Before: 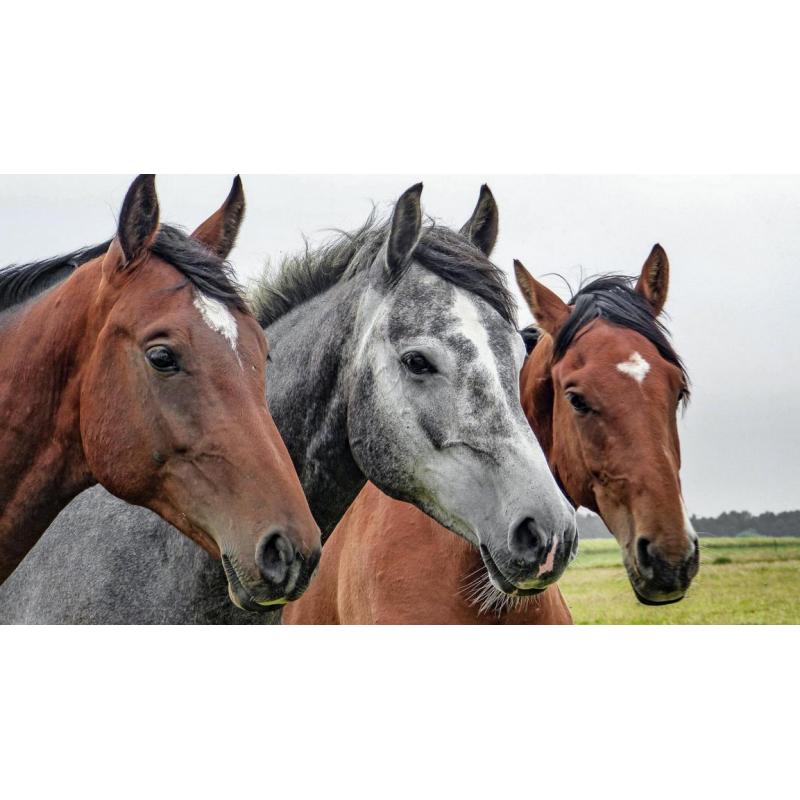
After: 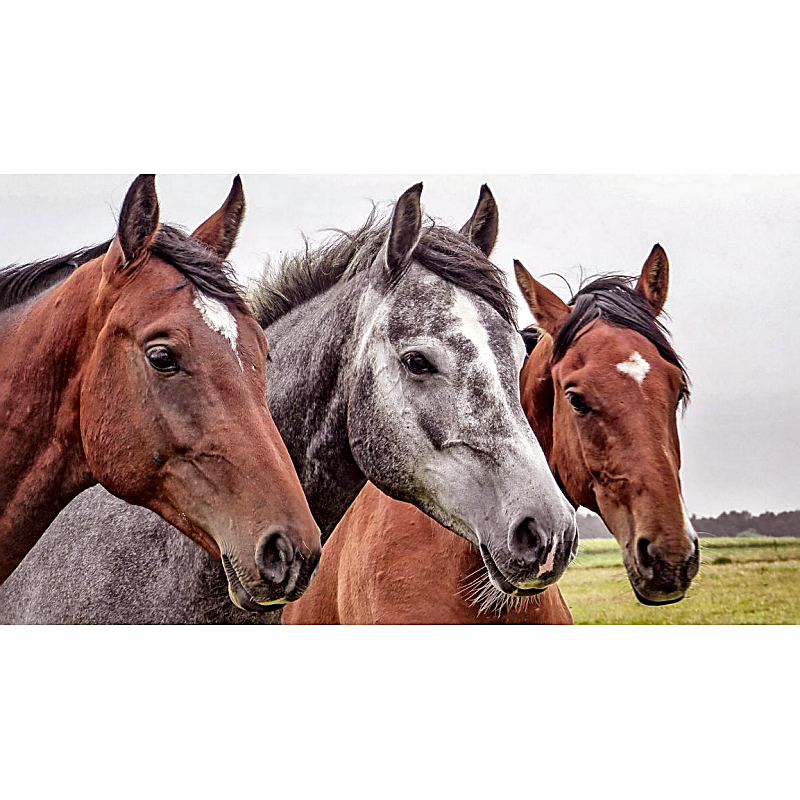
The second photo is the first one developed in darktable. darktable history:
sharpen: radius 1.4, amount 1.25, threshold 0.7
rgb levels: mode RGB, independent channels, levels [[0, 0.474, 1], [0, 0.5, 1], [0, 0.5, 1]]
local contrast: mode bilateral grid, contrast 20, coarseness 19, detail 163%, midtone range 0.2
